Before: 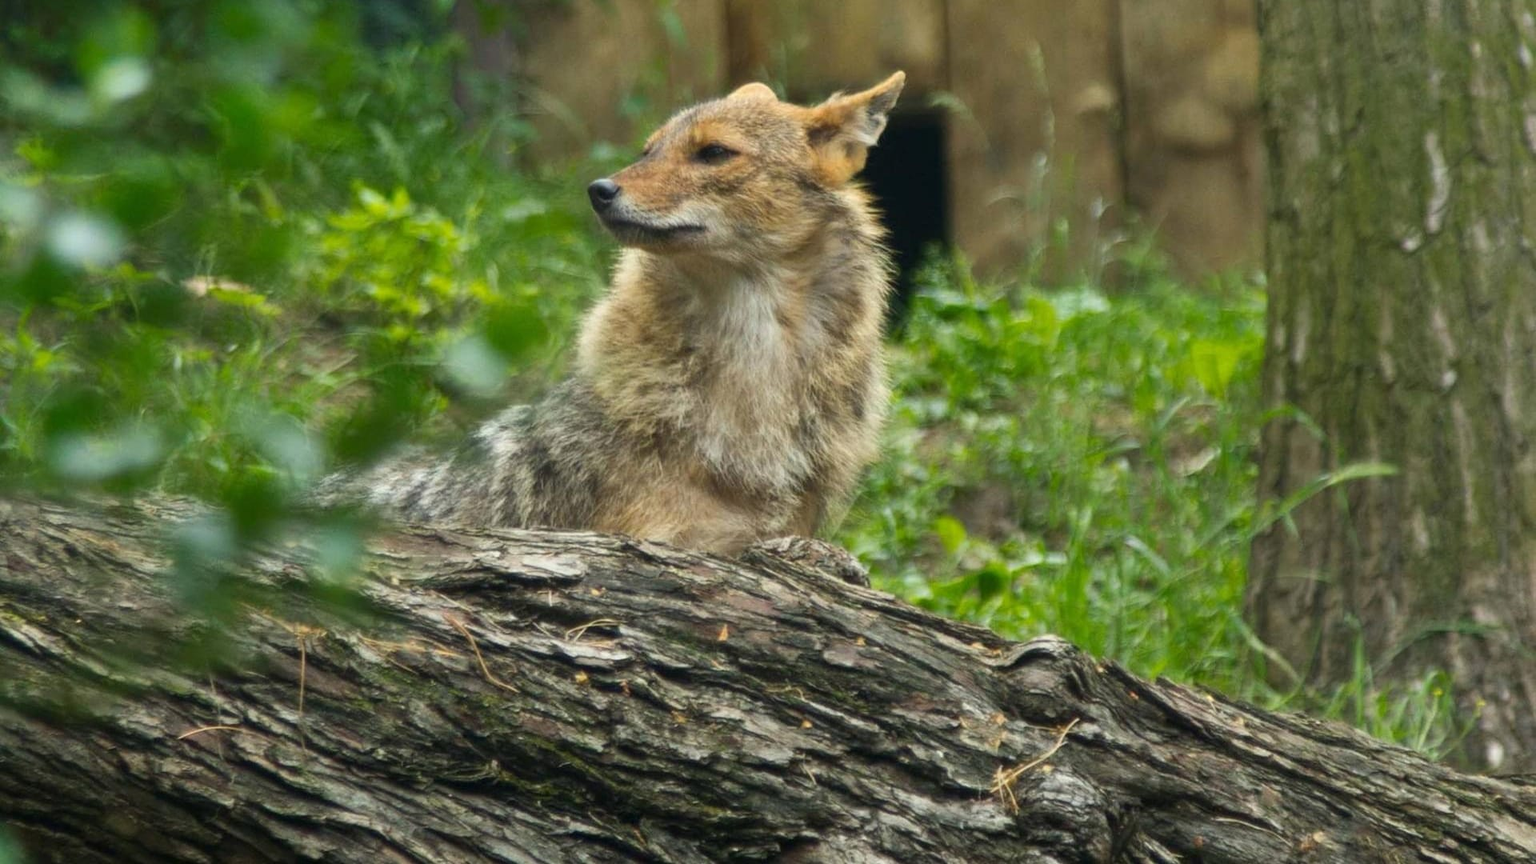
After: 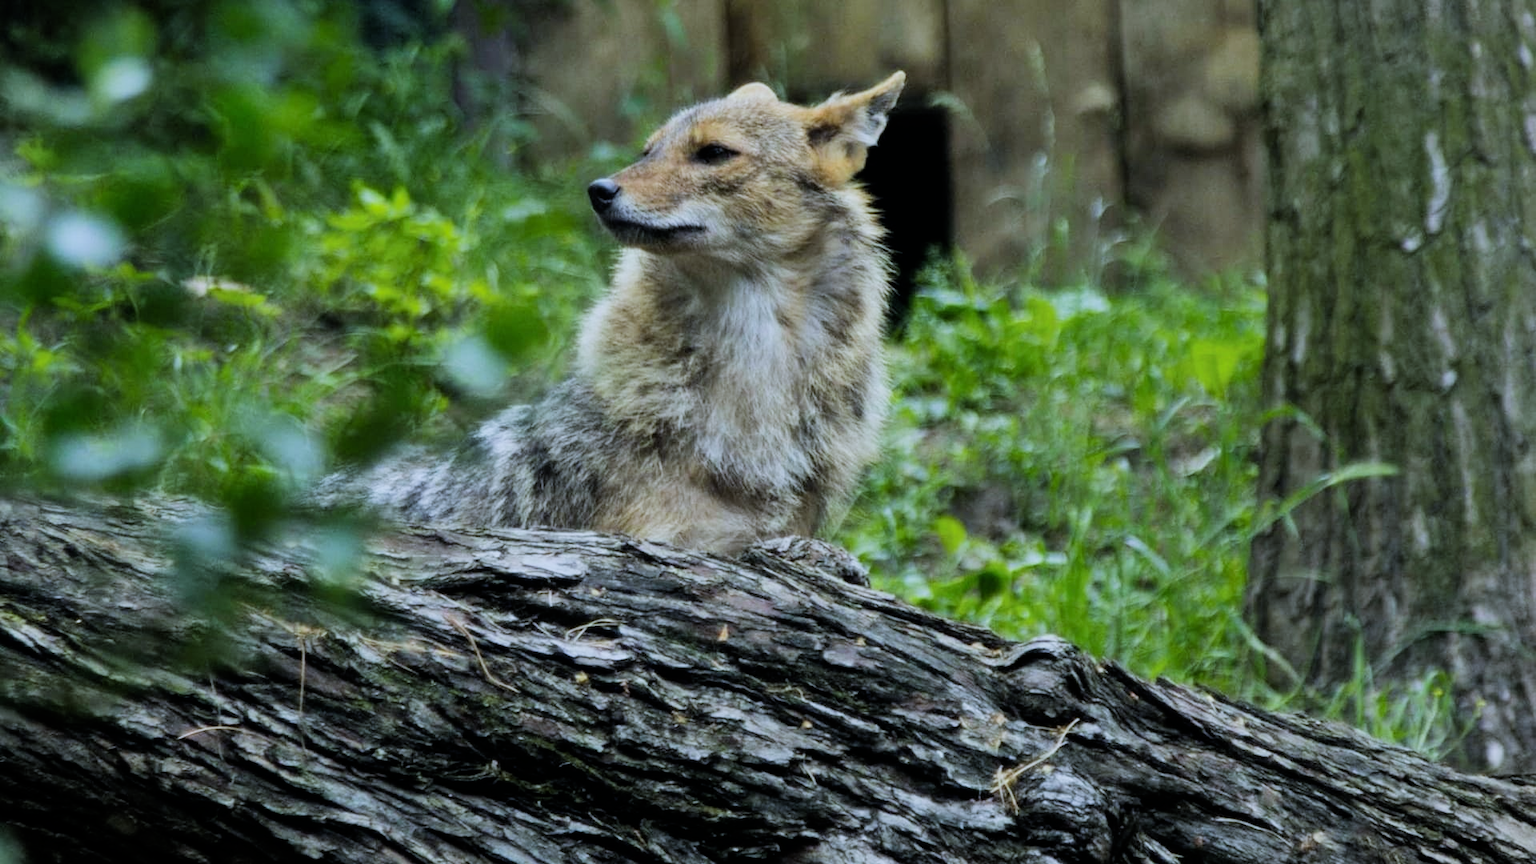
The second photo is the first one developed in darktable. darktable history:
filmic rgb: black relative exposure -5 EV, hardness 2.88, contrast 1.3, highlights saturation mix -30%
vignetting: fall-off start 100%, brightness -0.282, width/height ratio 1.31
white balance: red 0.871, blue 1.249
